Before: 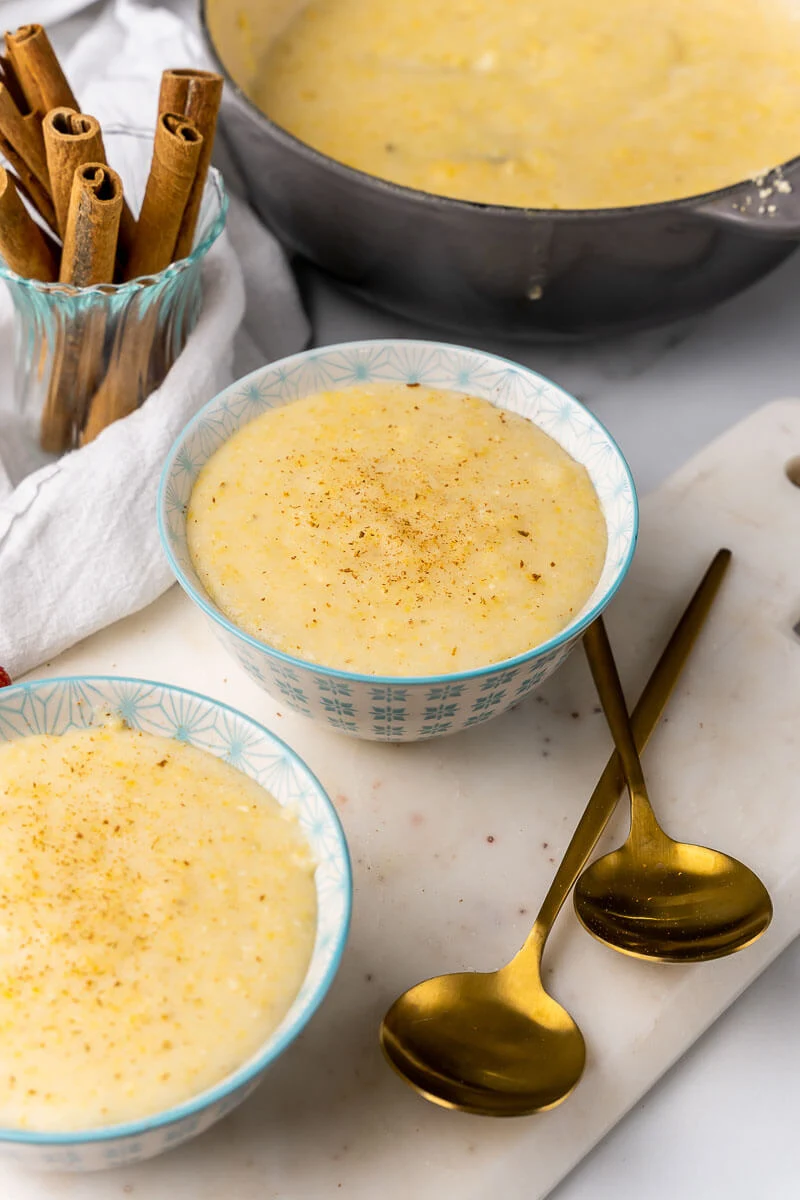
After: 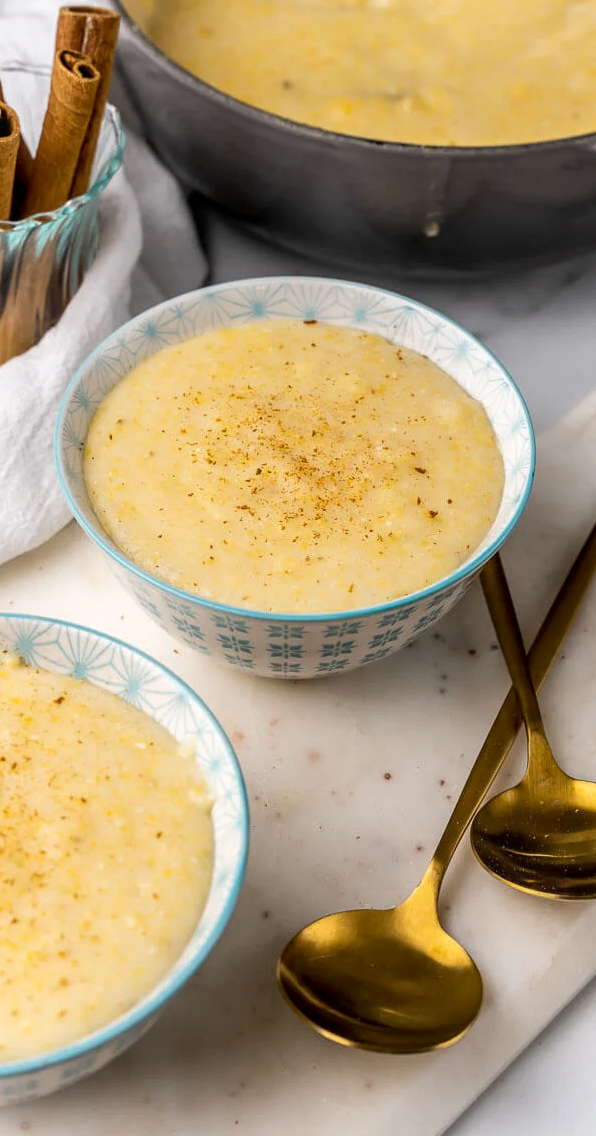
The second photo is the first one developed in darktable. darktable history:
crop and rotate: left 12.921%, top 5.331%, right 12.551%
local contrast: on, module defaults
